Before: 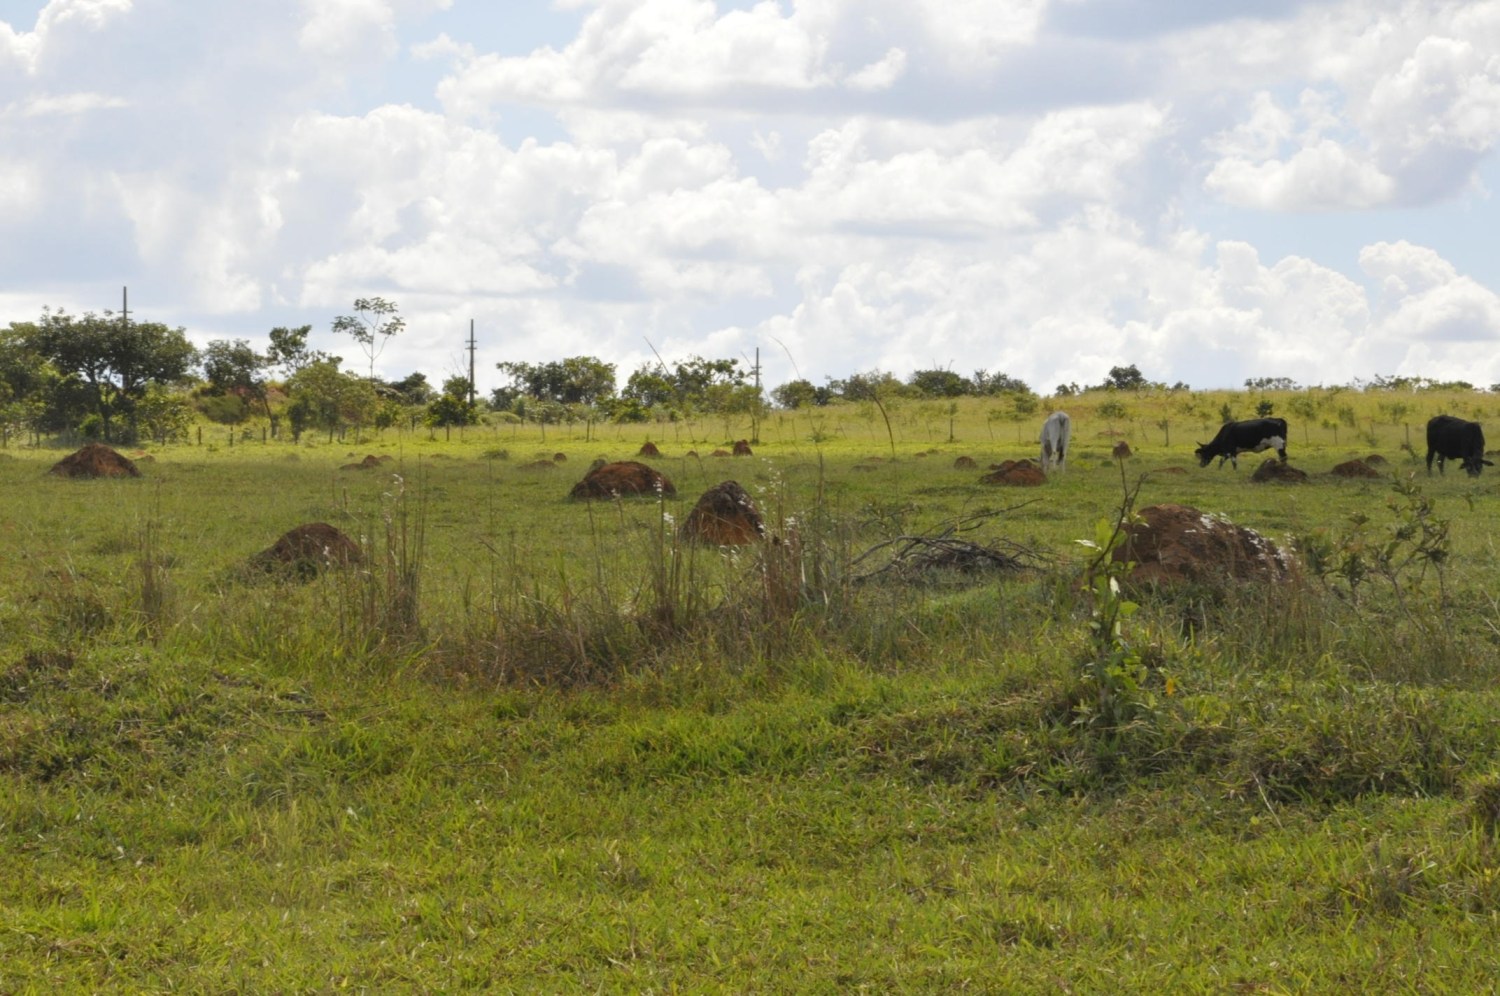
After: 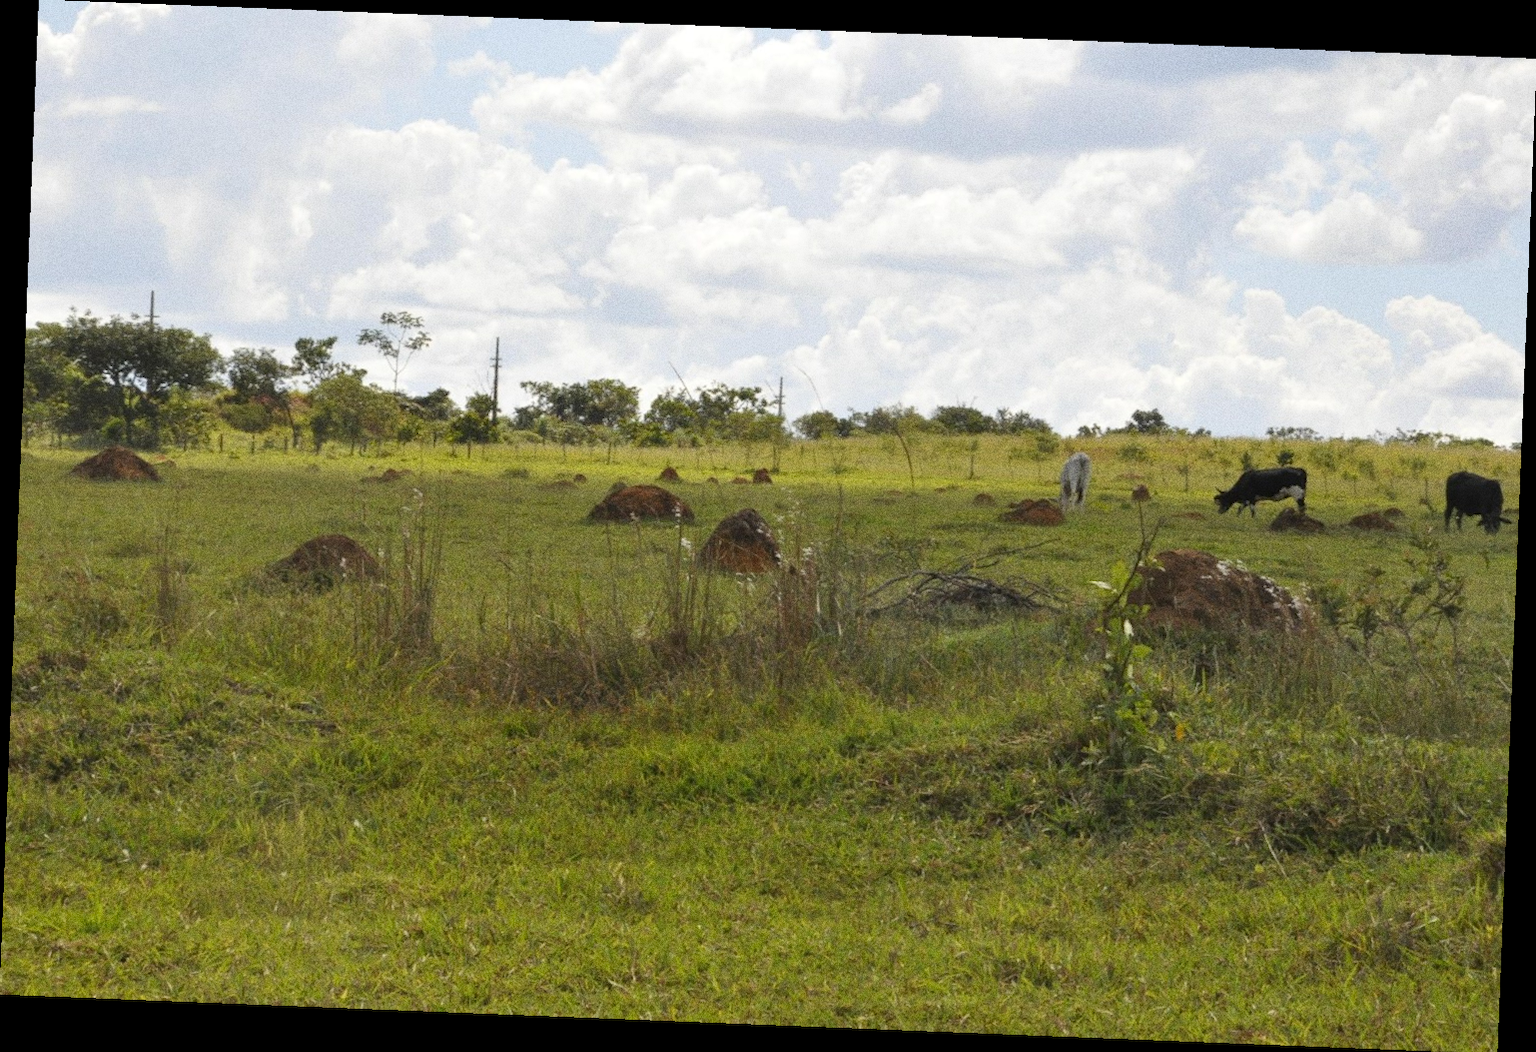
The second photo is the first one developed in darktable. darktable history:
grain: coarseness 0.09 ISO, strength 40%
rotate and perspective: rotation 2.27°, automatic cropping off
